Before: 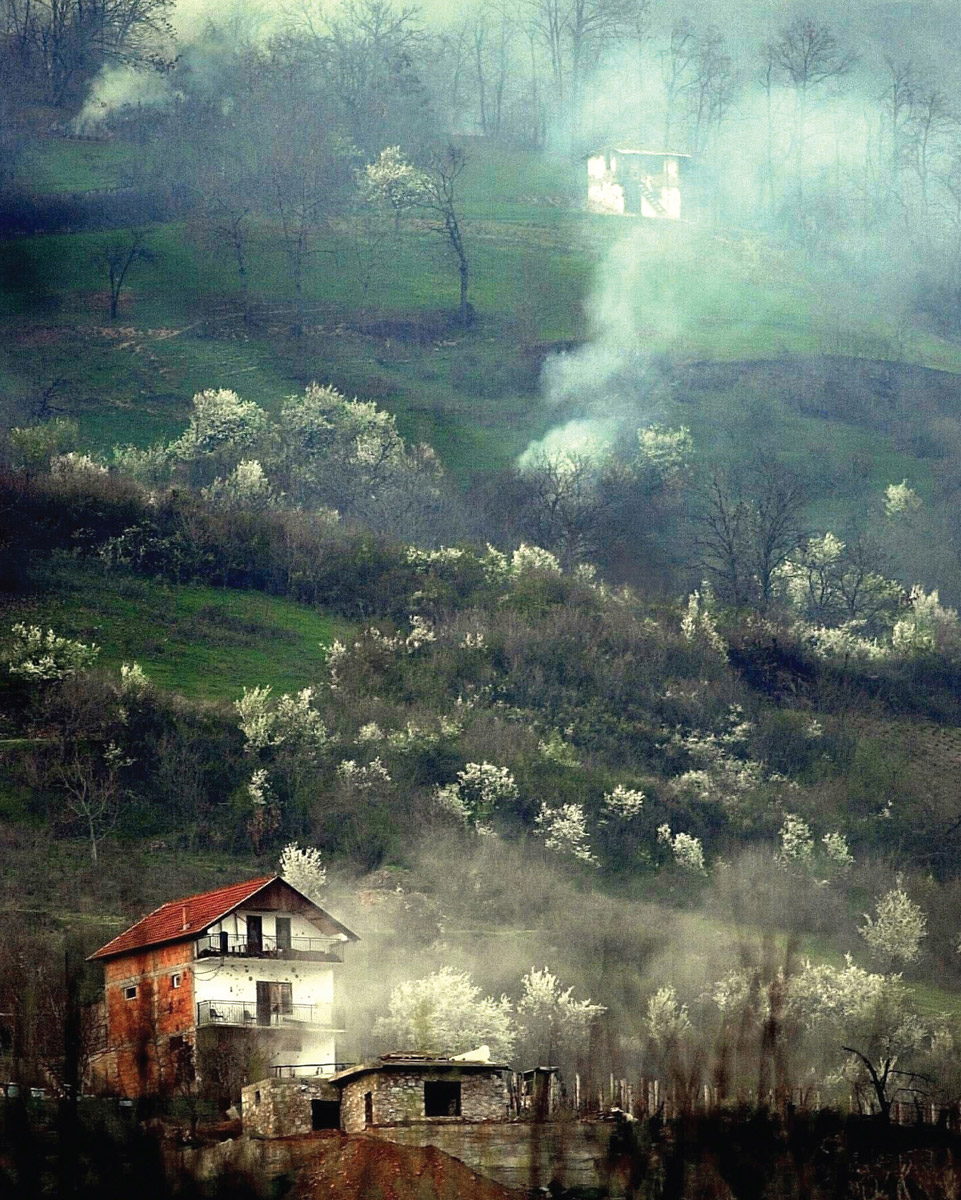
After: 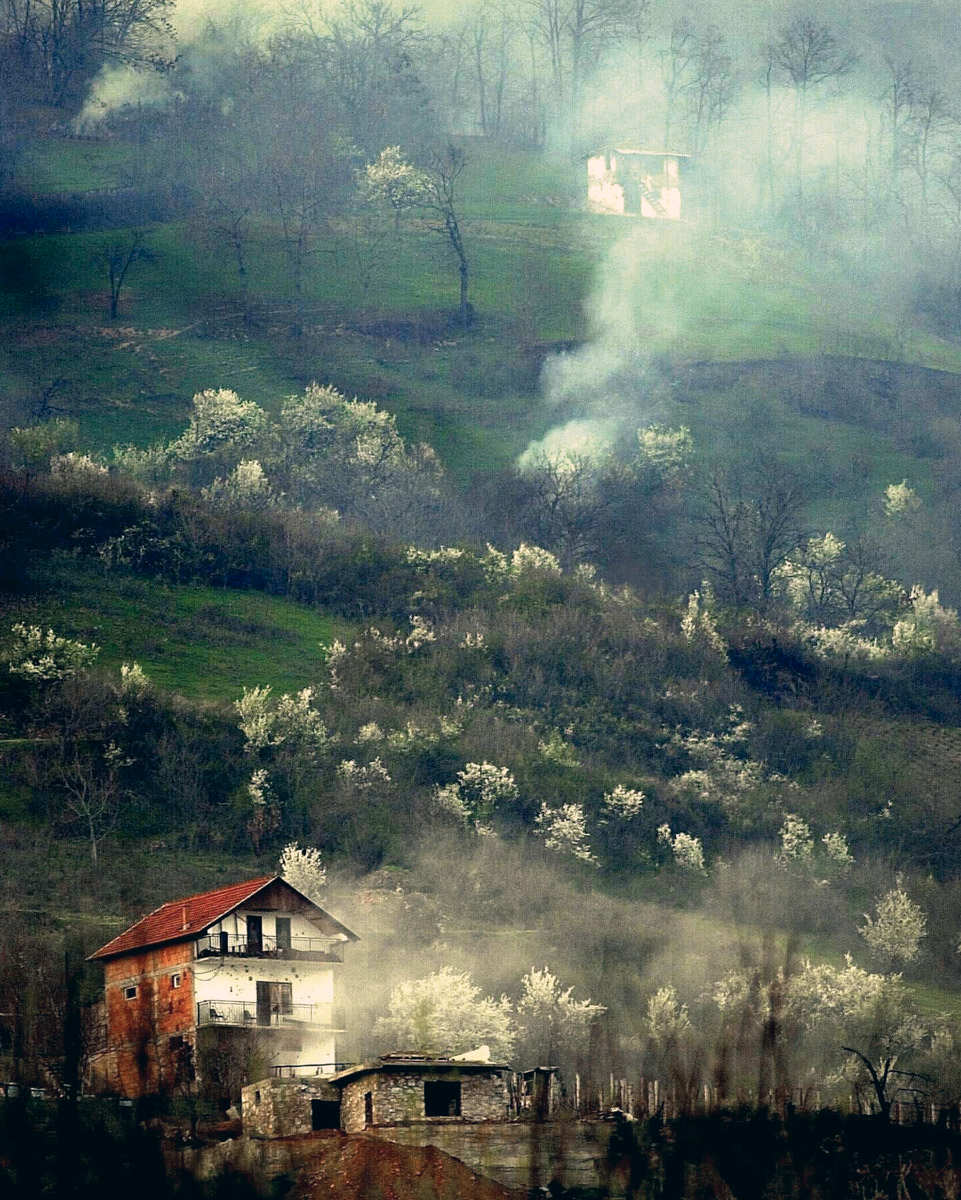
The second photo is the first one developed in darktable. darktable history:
color correction: highlights a* 5.45, highlights b* 5.32, shadows a* -4.39, shadows b* -5.07
exposure: exposure -0.144 EV, compensate exposure bias true, compensate highlight preservation false
